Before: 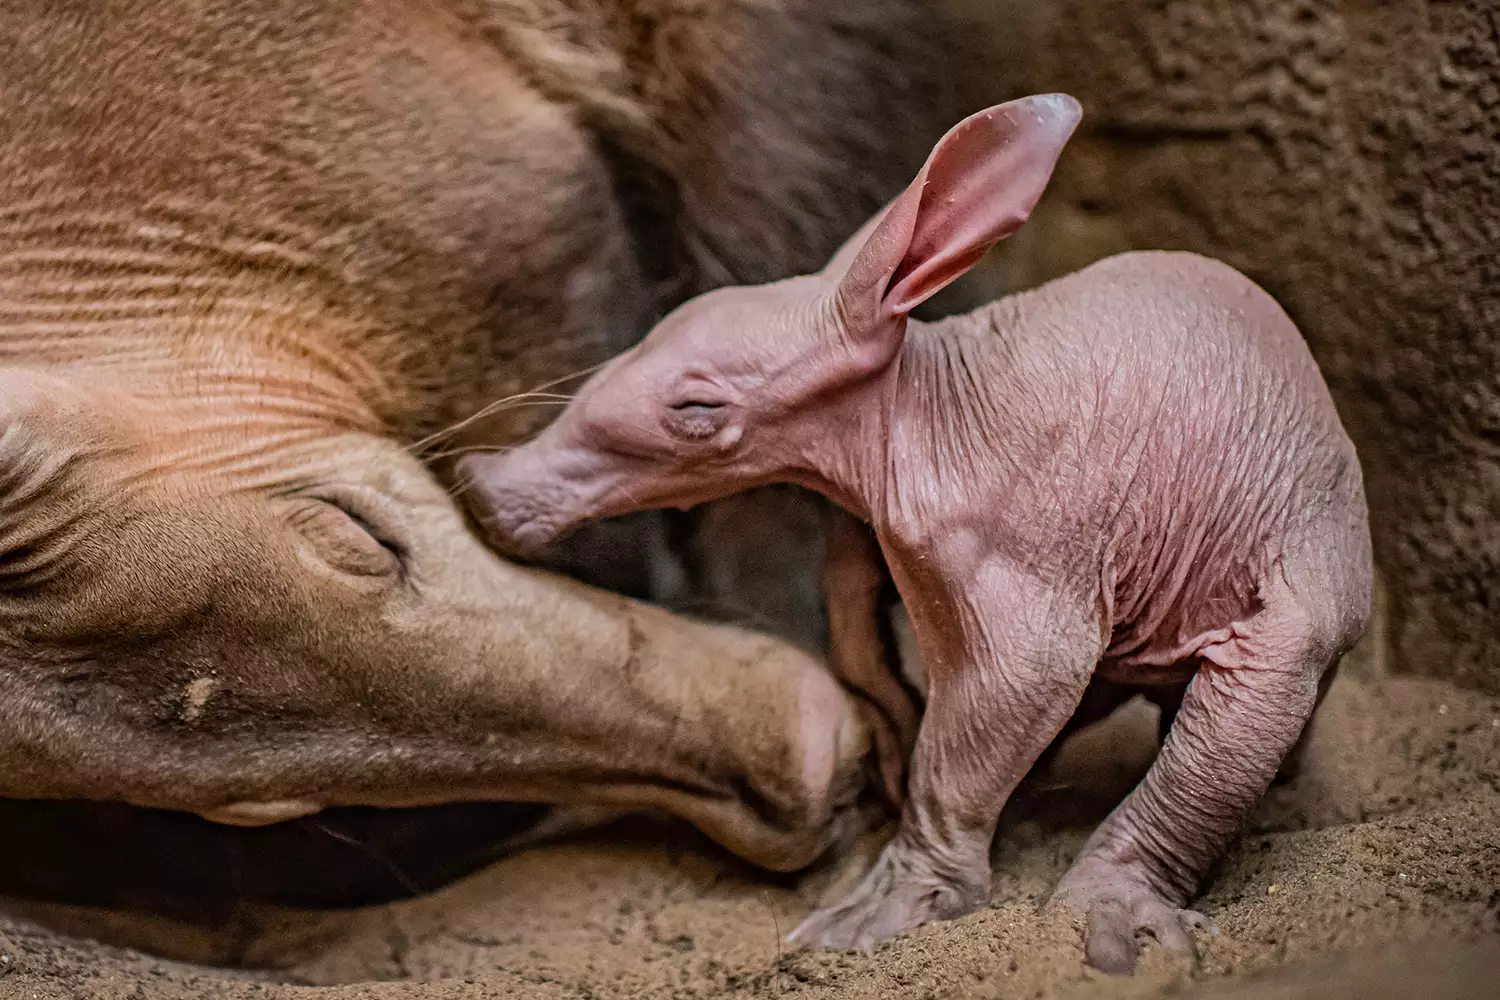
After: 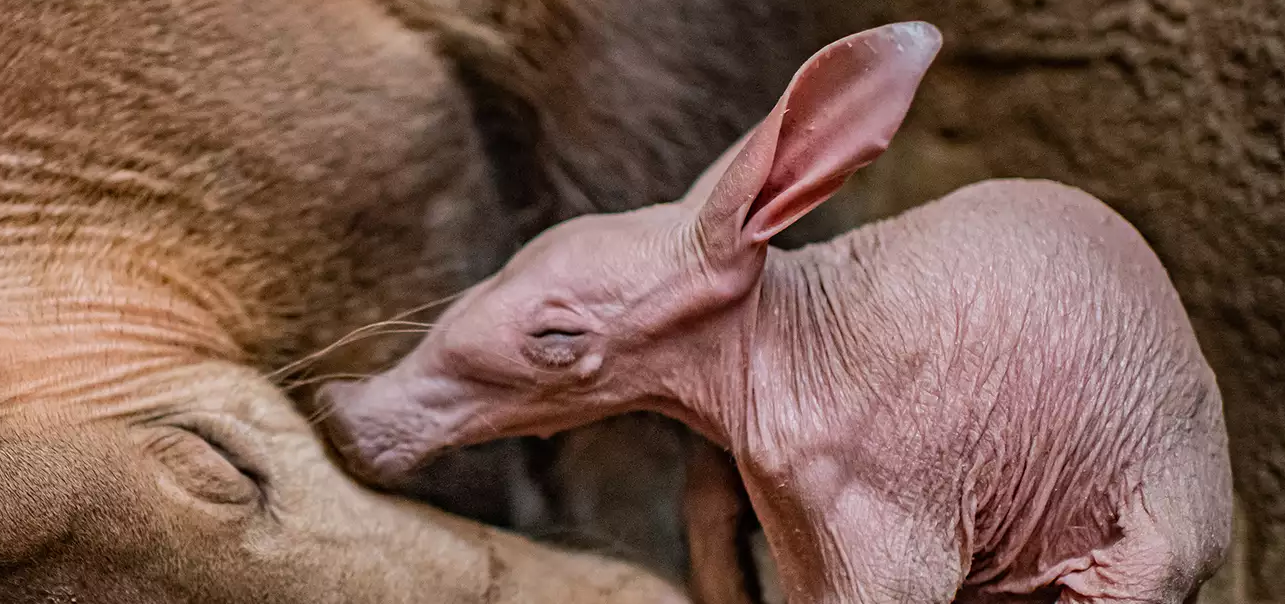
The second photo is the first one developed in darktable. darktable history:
crop and rotate: left 9.345%, top 7.22%, right 4.982%, bottom 32.331%
tone equalizer: on, module defaults
